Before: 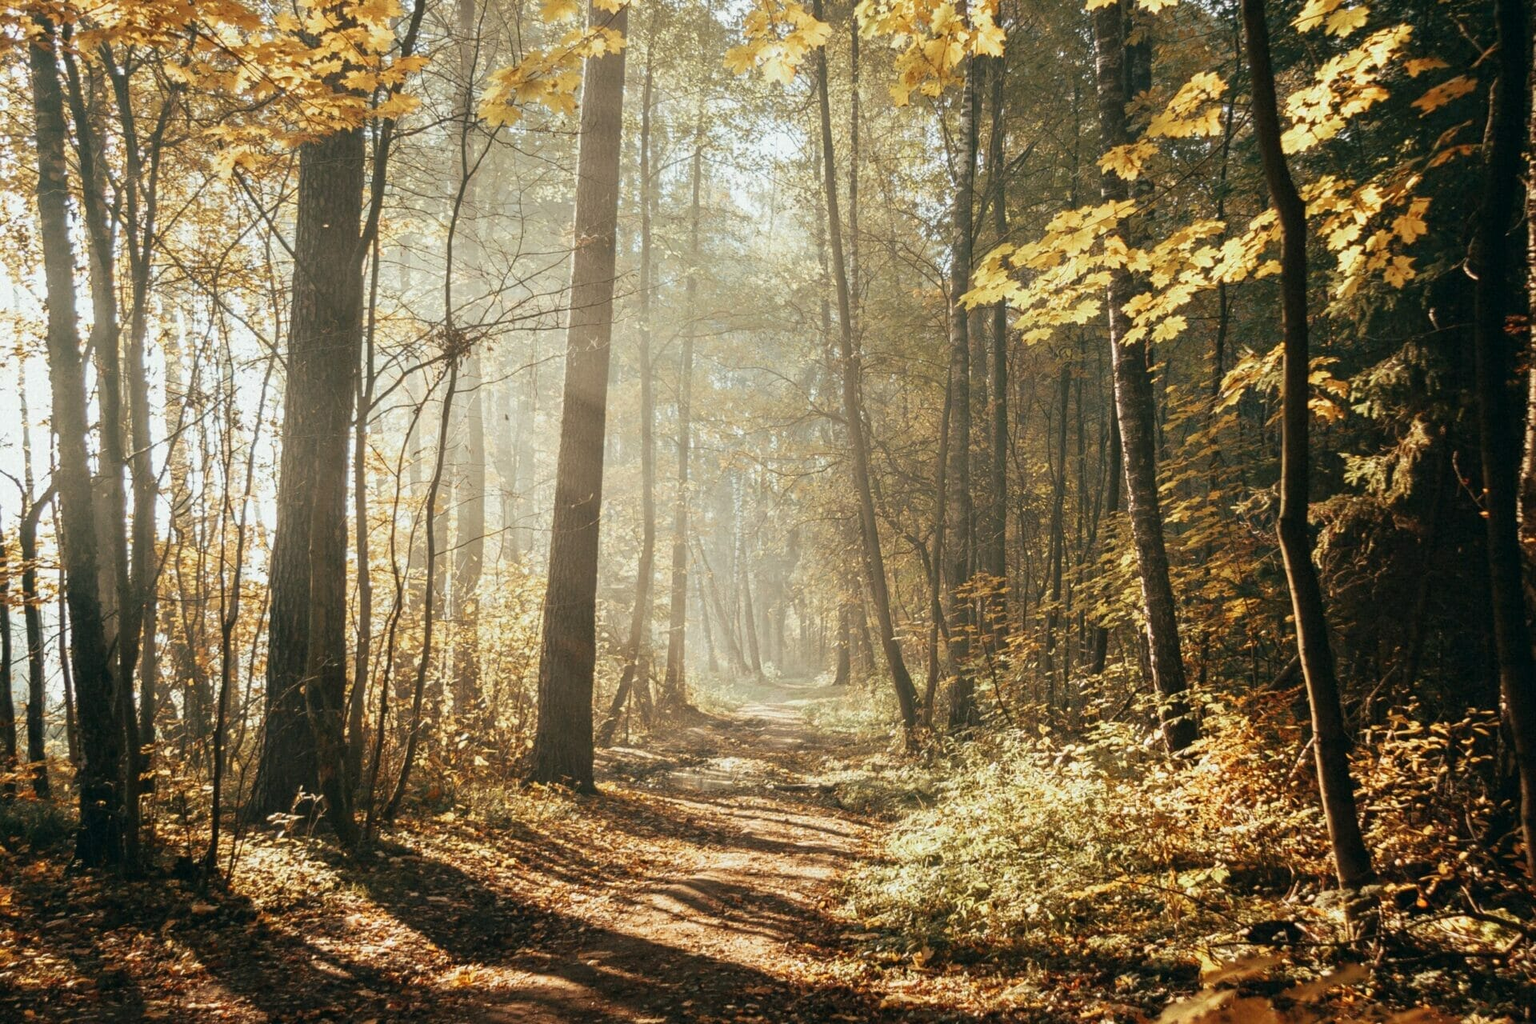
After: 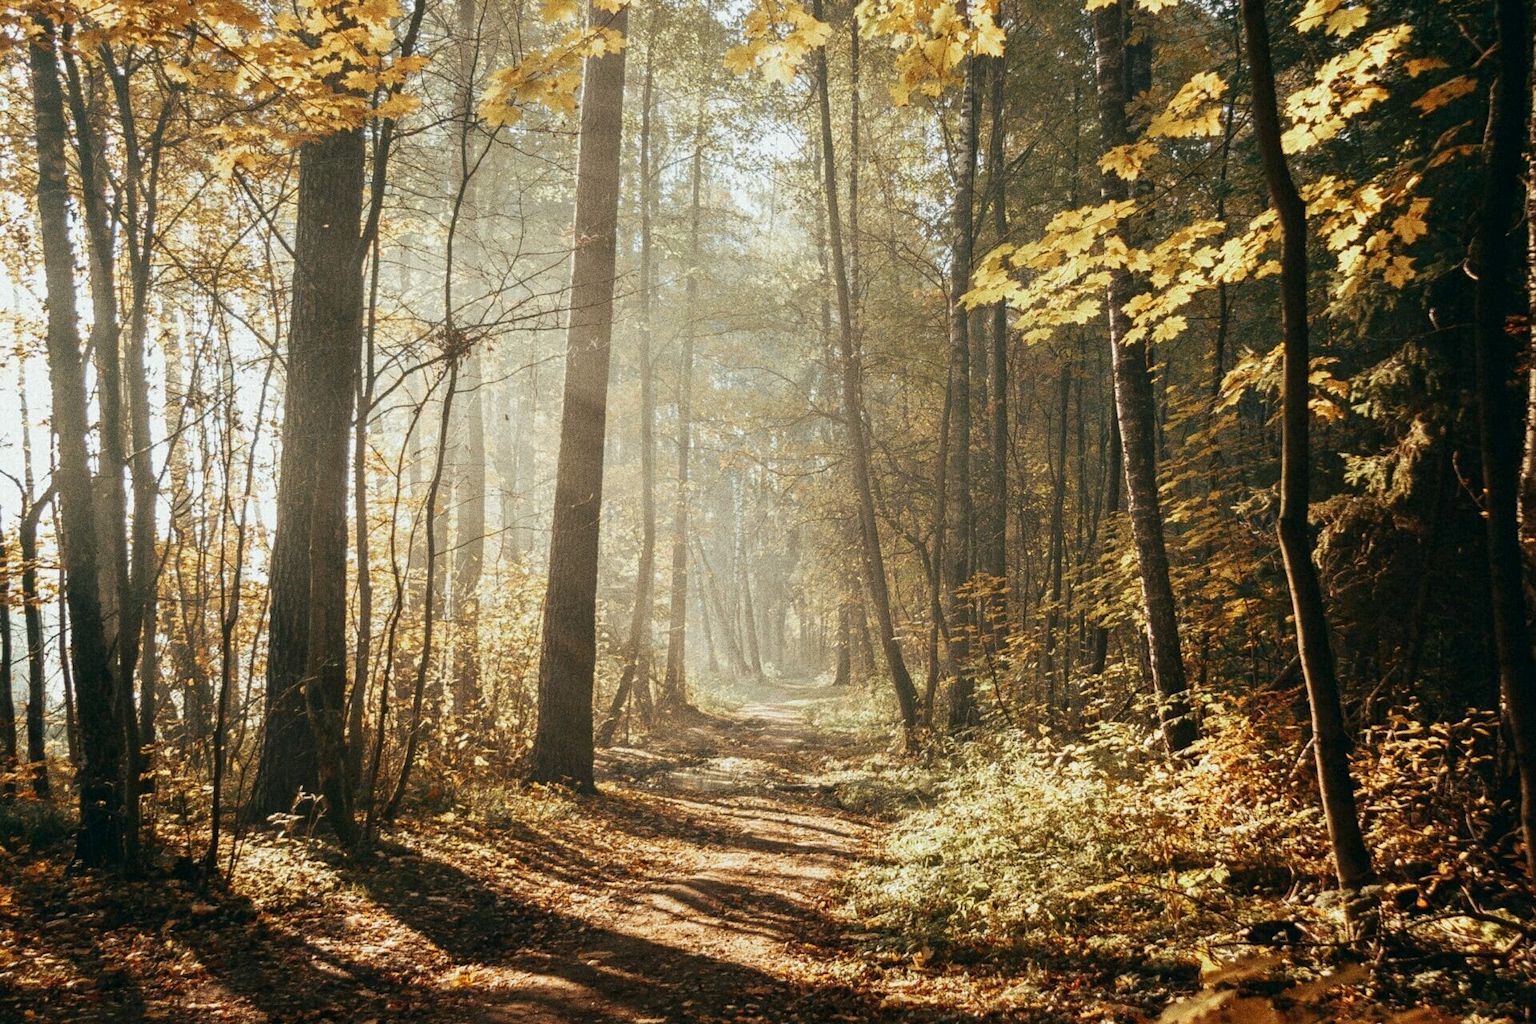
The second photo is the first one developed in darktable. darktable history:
contrast brightness saturation: contrast 0.03, brightness -0.04
grain: coarseness 0.09 ISO, strength 40%
